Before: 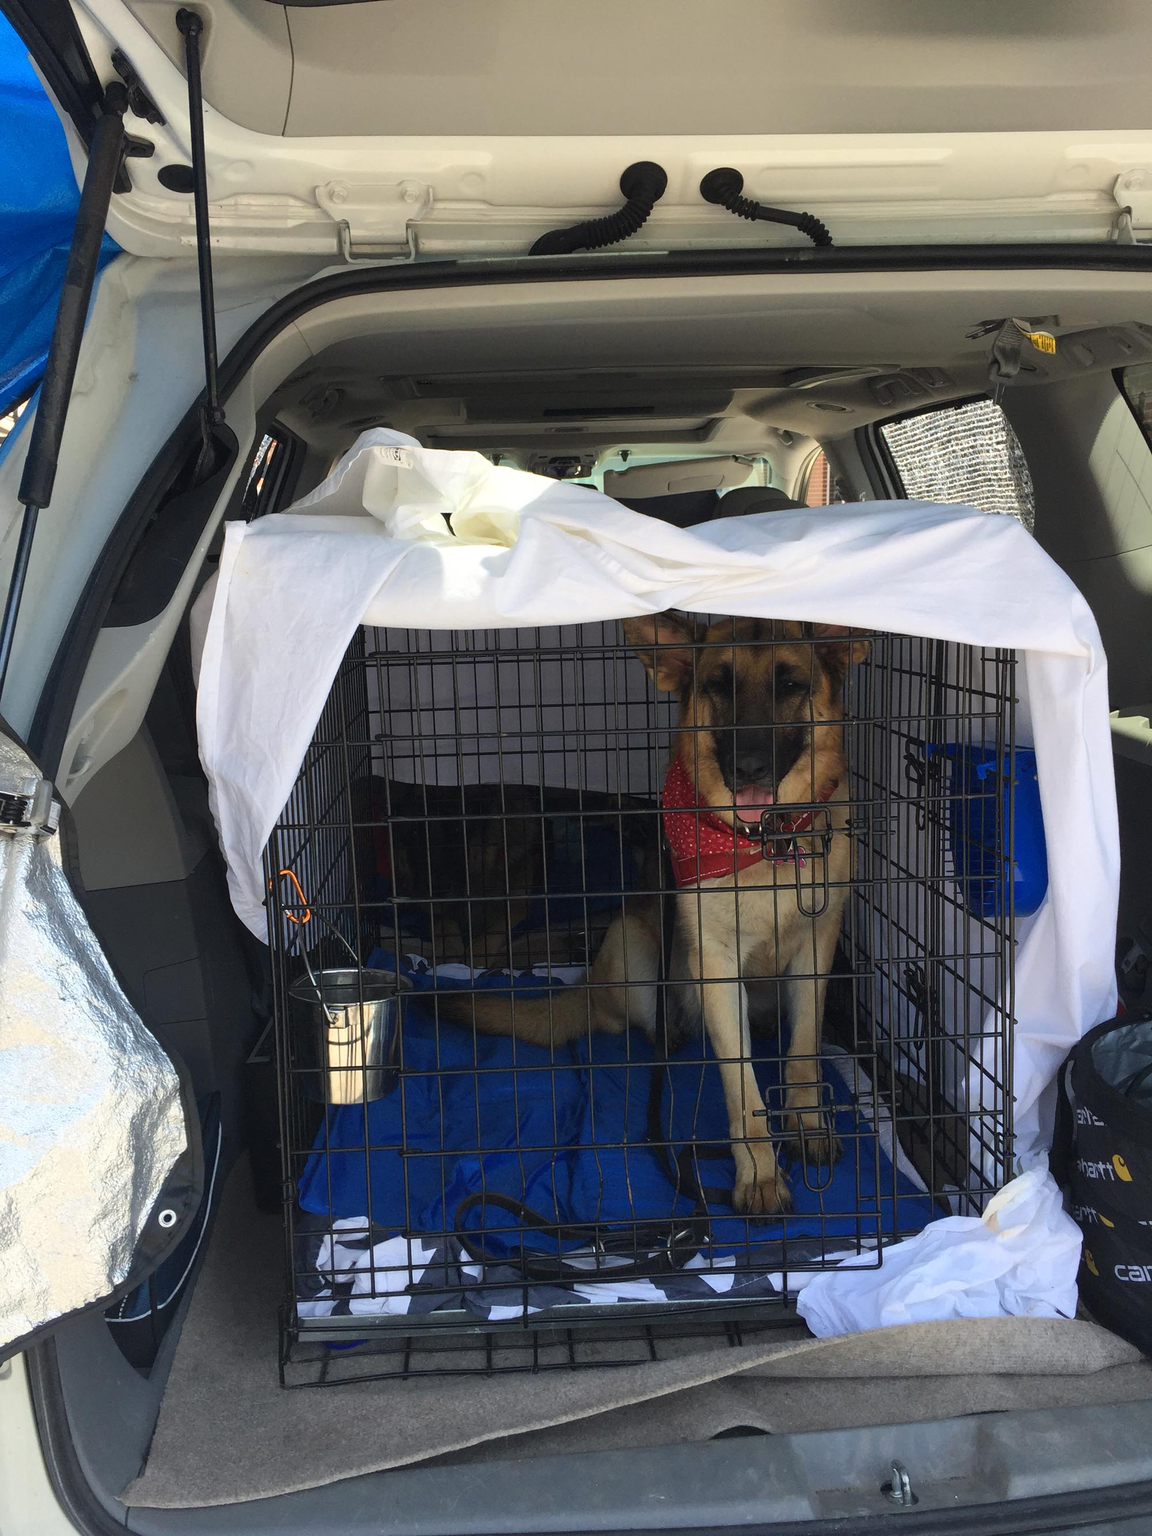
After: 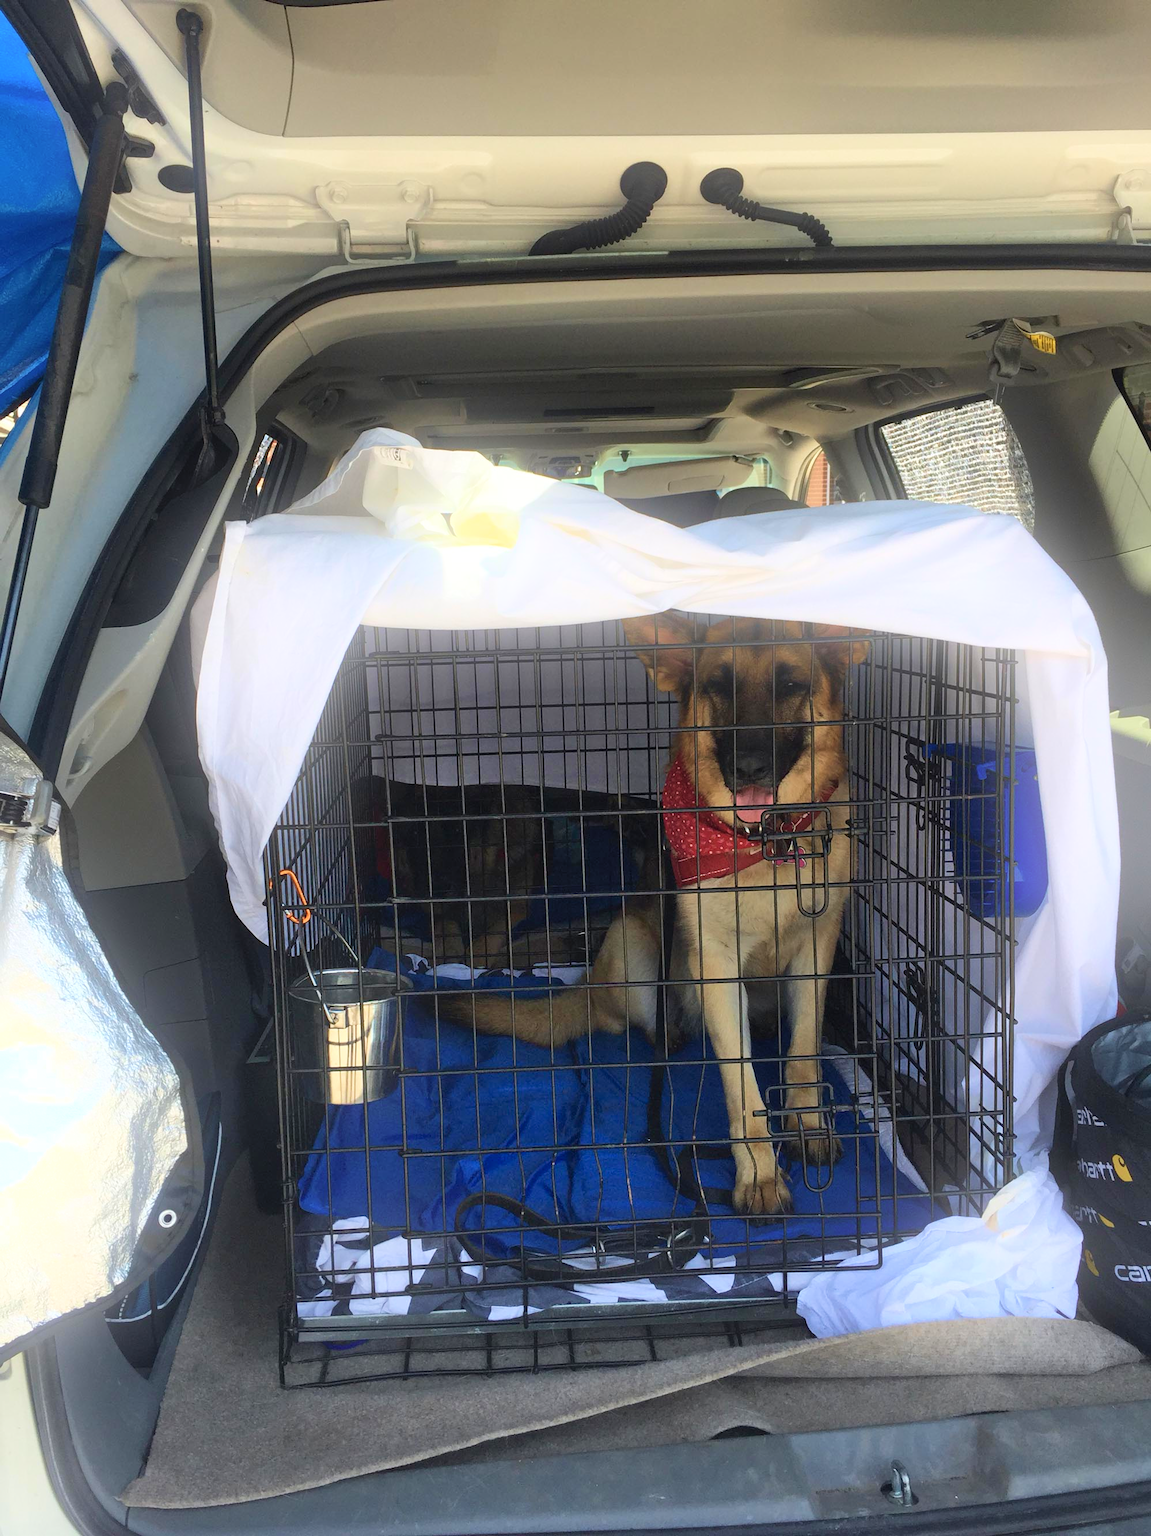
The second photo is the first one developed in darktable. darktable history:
velvia: on, module defaults
bloom: on, module defaults
shadows and highlights: low approximation 0.01, soften with gaussian
